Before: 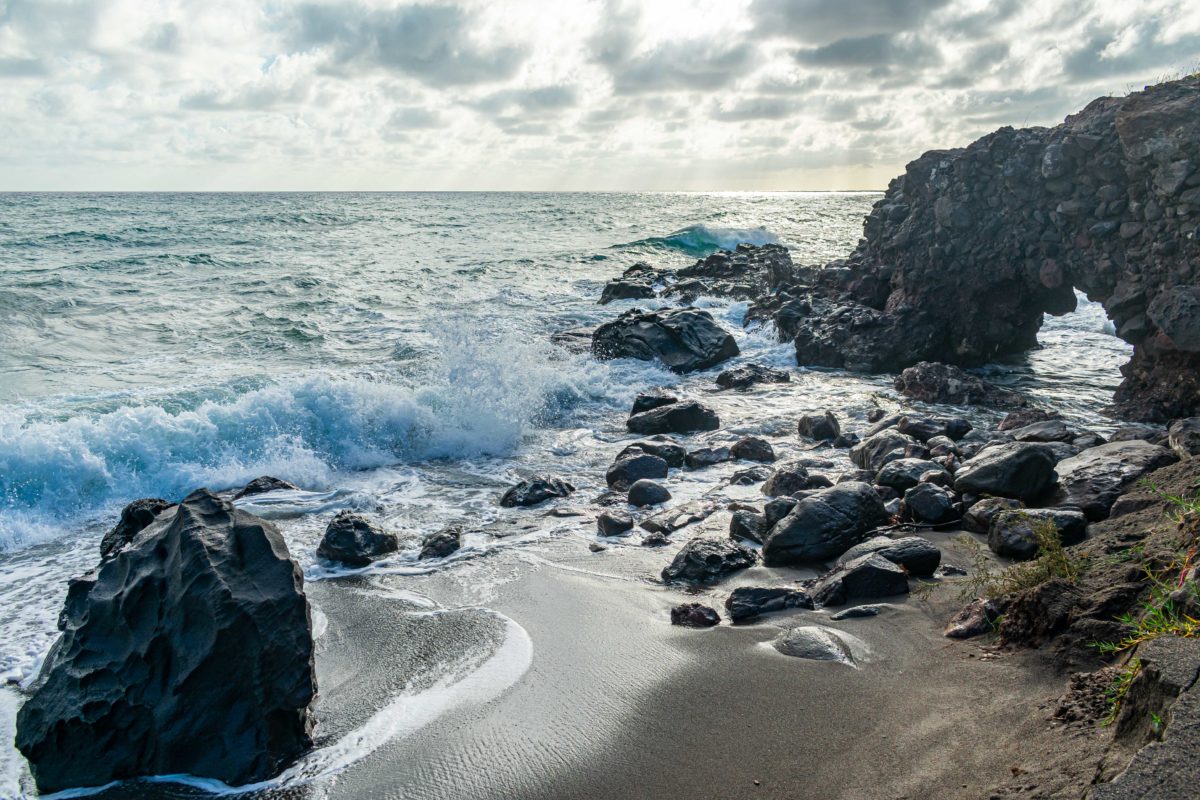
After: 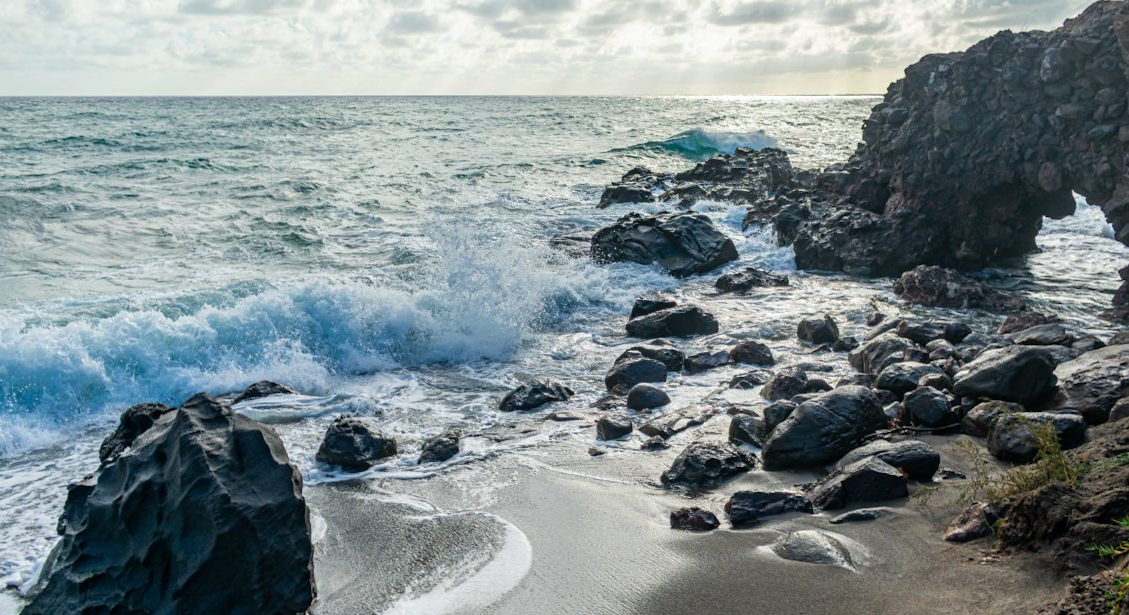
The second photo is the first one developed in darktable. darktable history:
crop and rotate: angle 0.065°, top 11.994%, right 5.757%, bottom 10.99%
